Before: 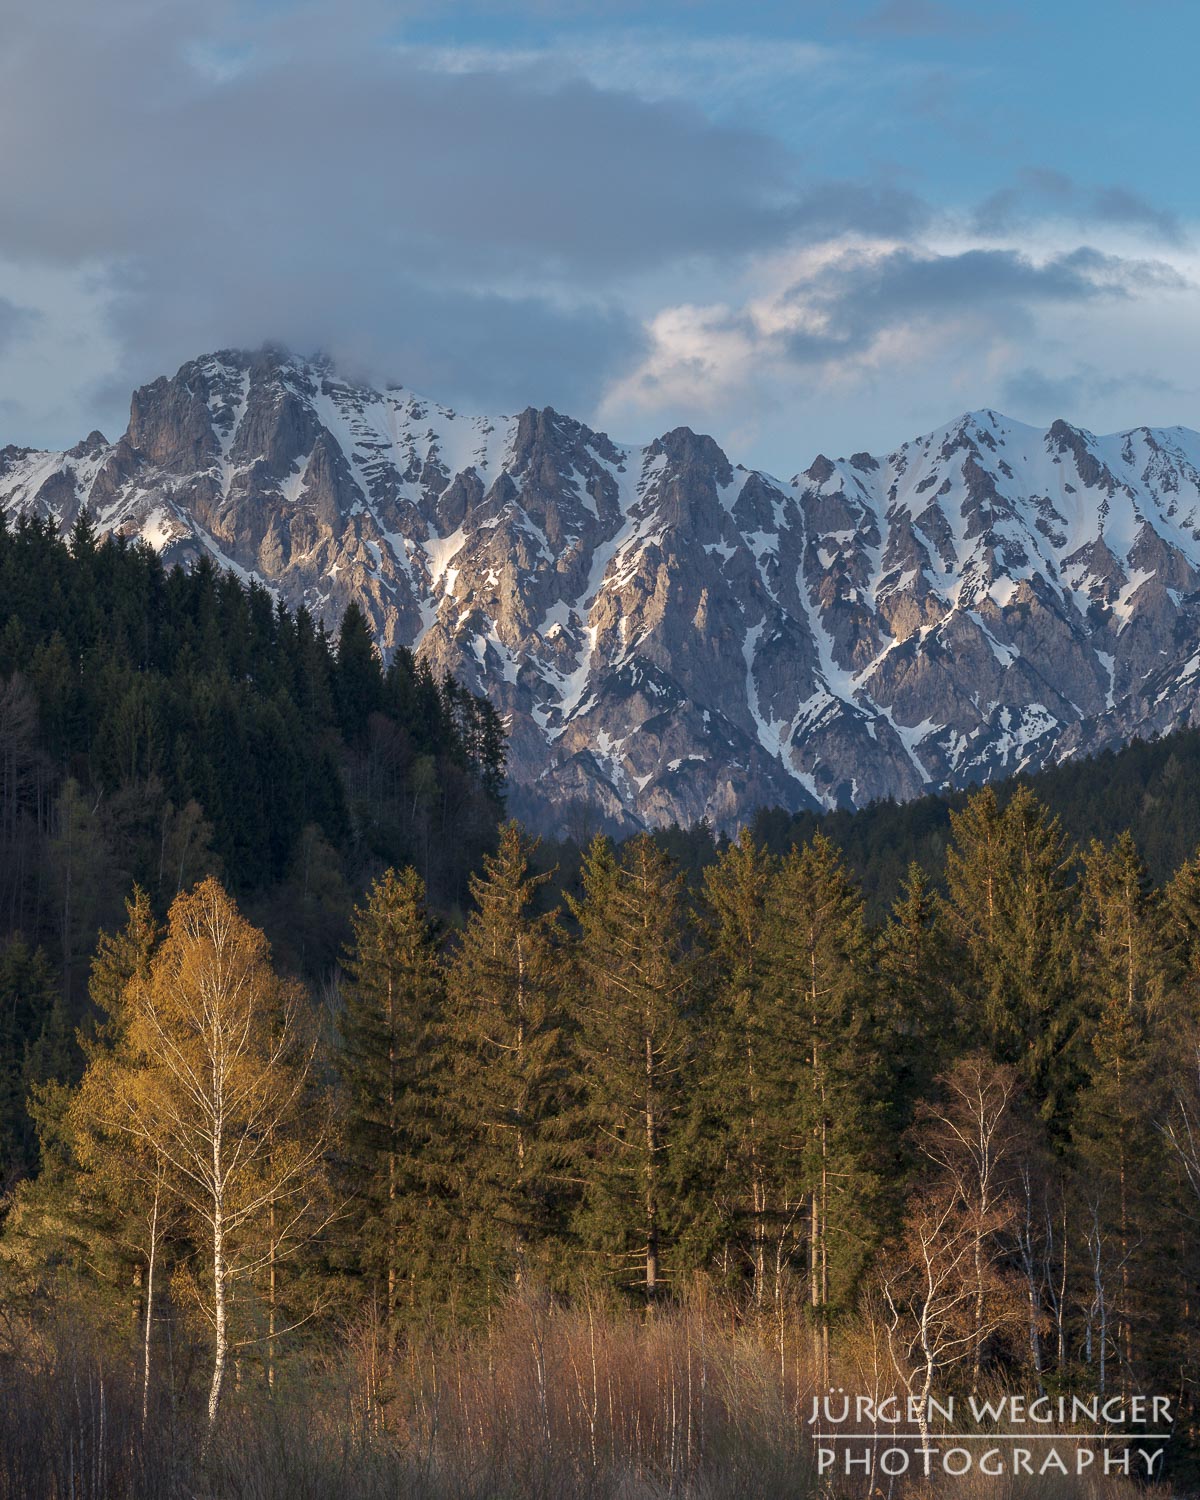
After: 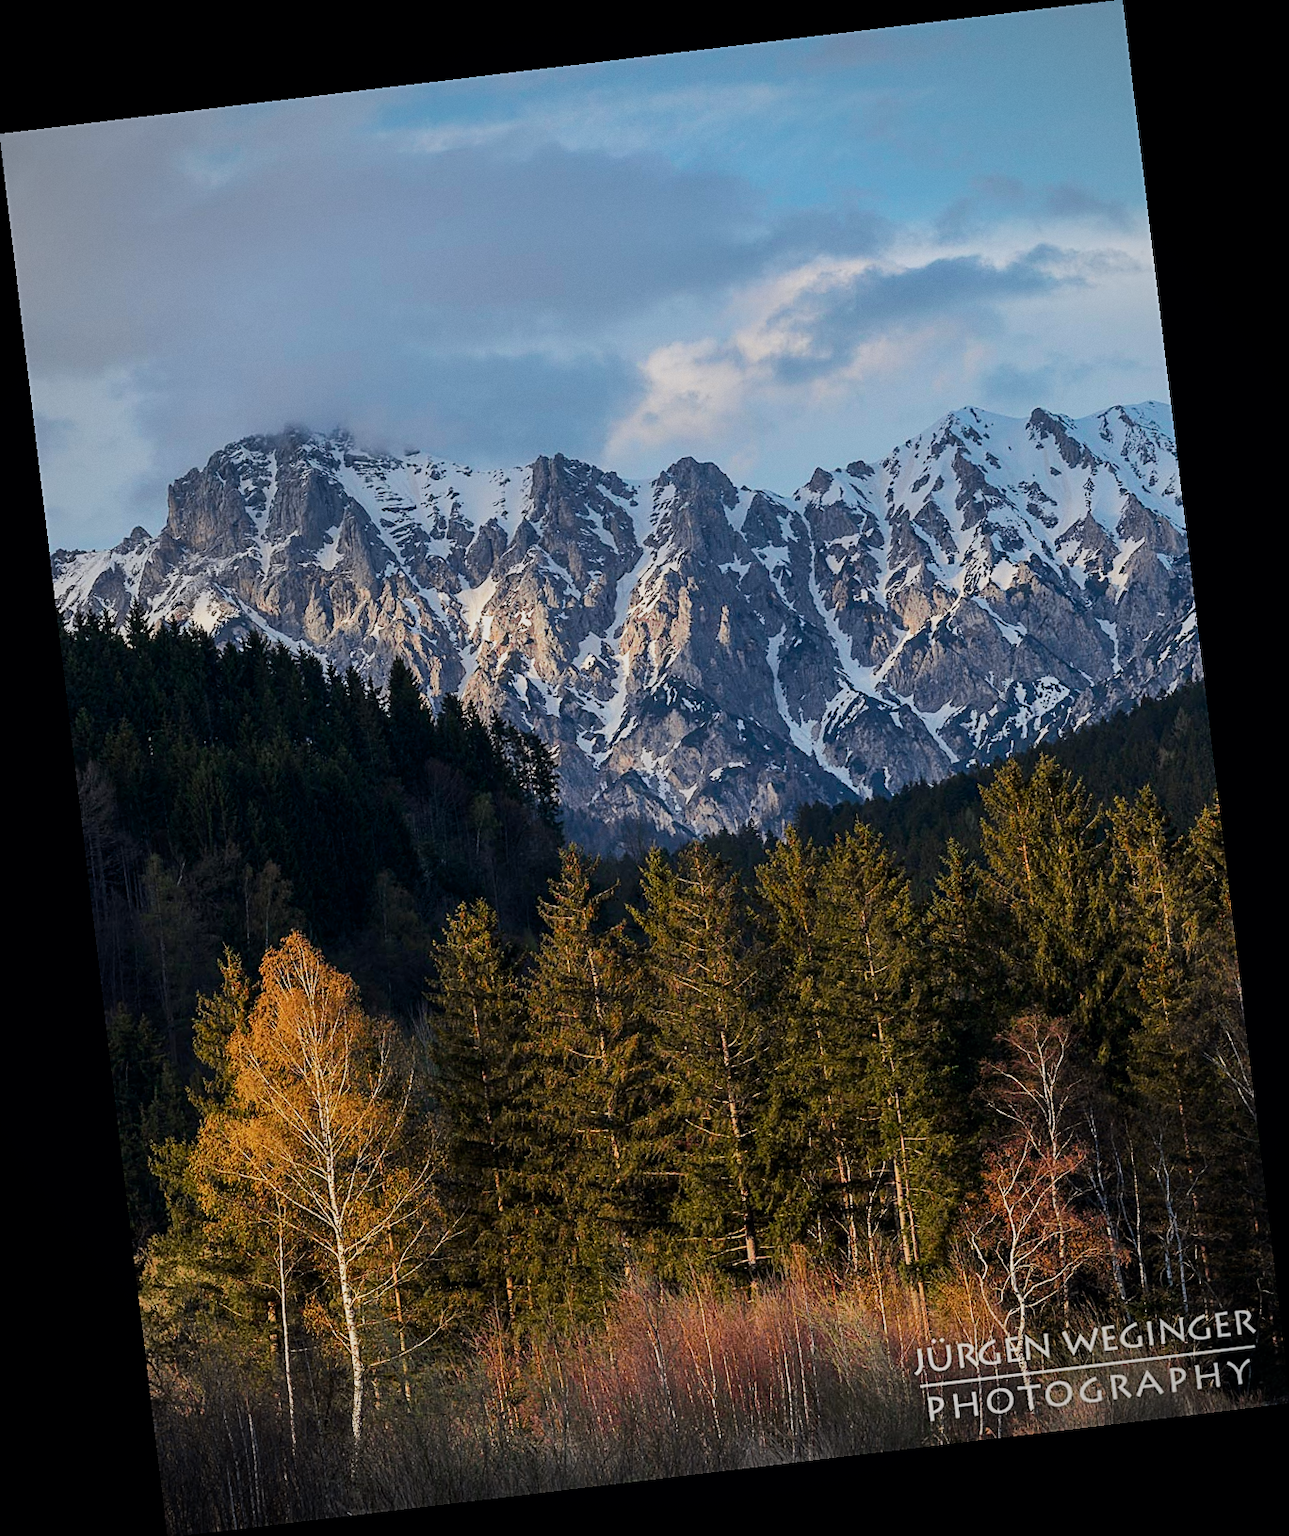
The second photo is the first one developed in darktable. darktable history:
rotate and perspective: rotation -6.83°, automatic cropping off
filmic rgb: black relative exposure -7.65 EV, white relative exposure 4.56 EV, hardness 3.61
vignetting: fall-off radius 60.92%
sharpen: on, module defaults
tone curve: curves: ch0 [(0, 0) (0.126, 0.086) (0.338, 0.307) (0.494, 0.531) (0.703, 0.762) (1, 1)]; ch1 [(0, 0) (0.346, 0.324) (0.45, 0.426) (0.5, 0.5) (0.522, 0.517) (0.55, 0.578) (1, 1)]; ch2 [(0, 0) (0.44, 0.424) (0.501, 0.499) (0.554, 0.554) (0.622, 0.667) (0.707, 0.746) (1, 1)], color space Lab, independent channels, preserve colors none
grain: coarseness 0.09 ISO, strength 10%
